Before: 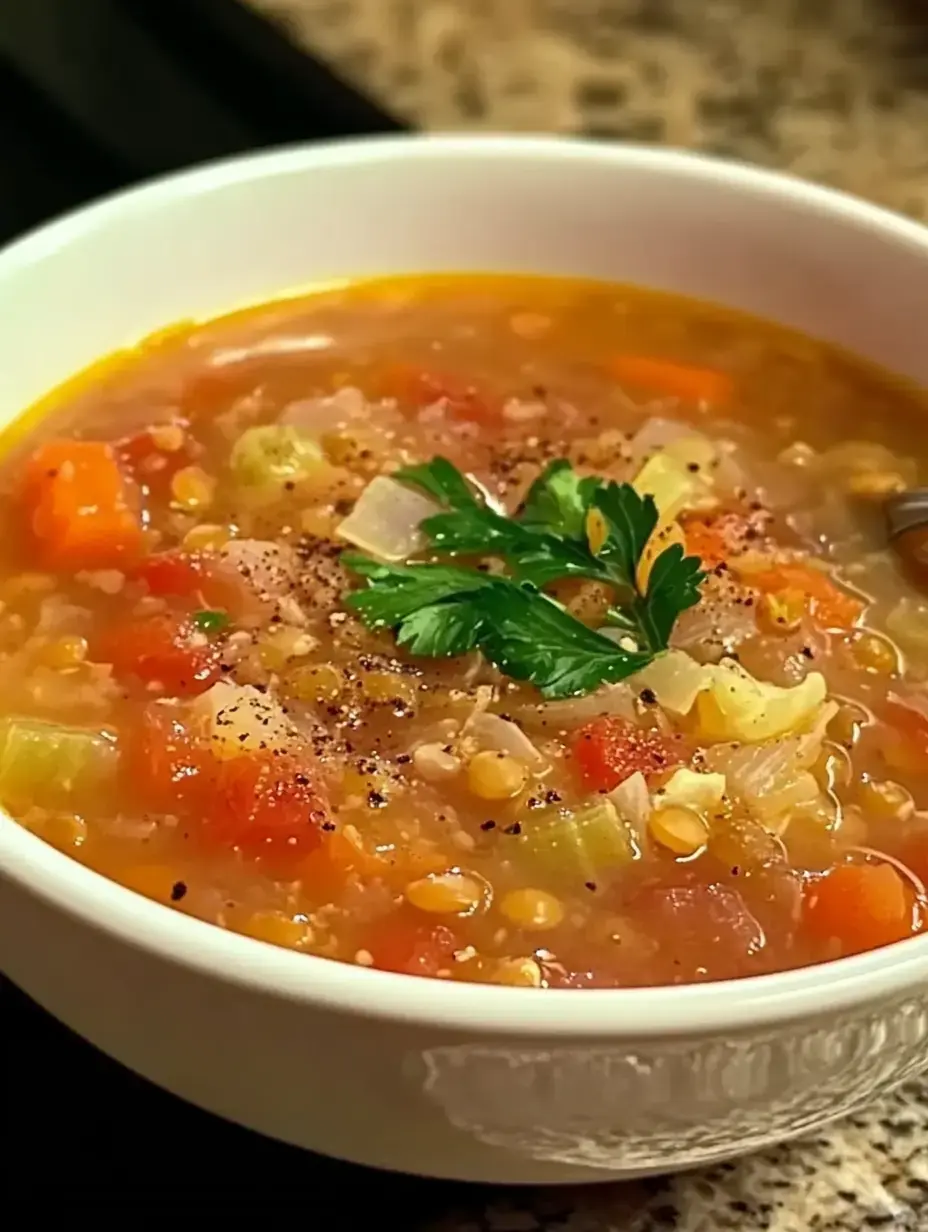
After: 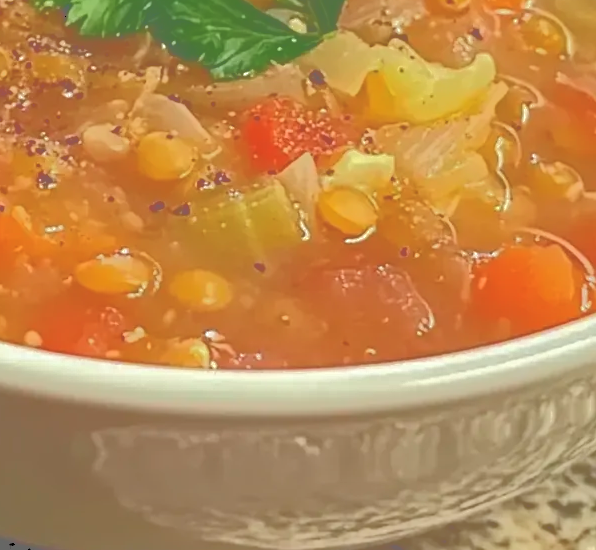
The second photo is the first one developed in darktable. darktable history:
tone curve: curves: ch0 [(0, 0) (0.003, 0.43) (0.011, 0.433) (0.025, 0.434) (0.044, 0.436) (0.069, 0.439) (0.1, 0.442) (0.136, 0.446) (0.177, 0.449) (0.224, 0.454) (0.277, 0.462) (0.335, 0.488) (0.399, 0.524) (0.468, 0.566) (0.543, 0.615) (0.623, 0.666) (0.709, 0.718) (0.801, 0.761) (0.898, 0.801) (1, 1)], color space Lab, independent channels, preserve colors none
sharpen: amount 0.202
crop and rotate: left 35.772%, top 50.278%, bottom 5.007%
